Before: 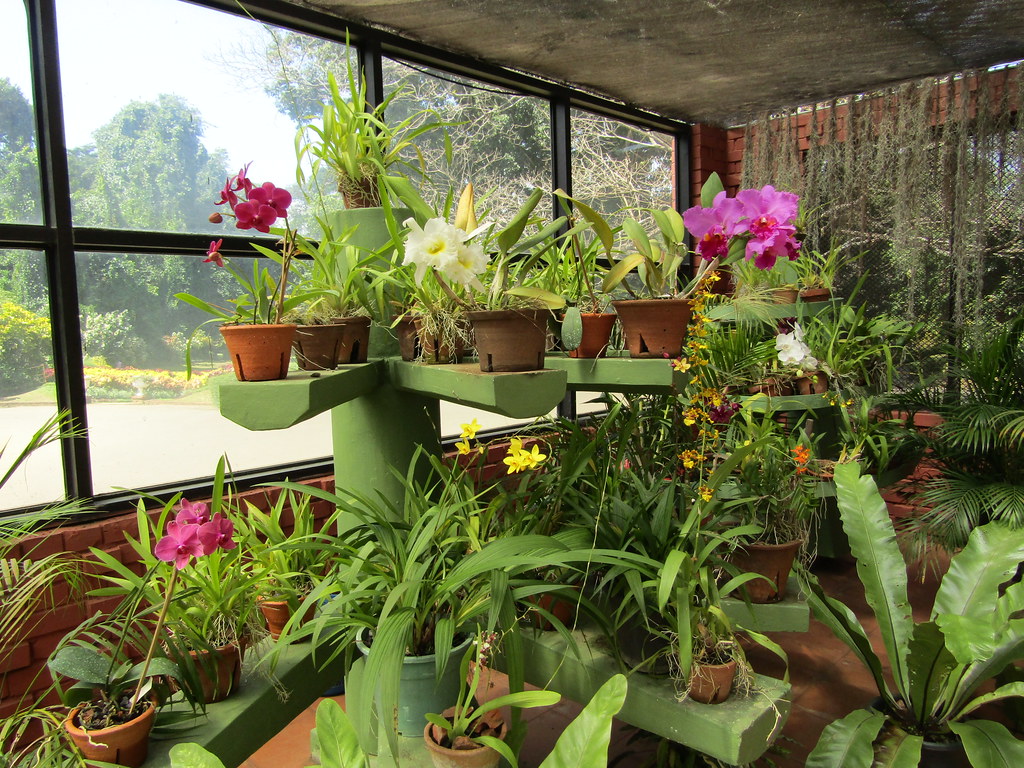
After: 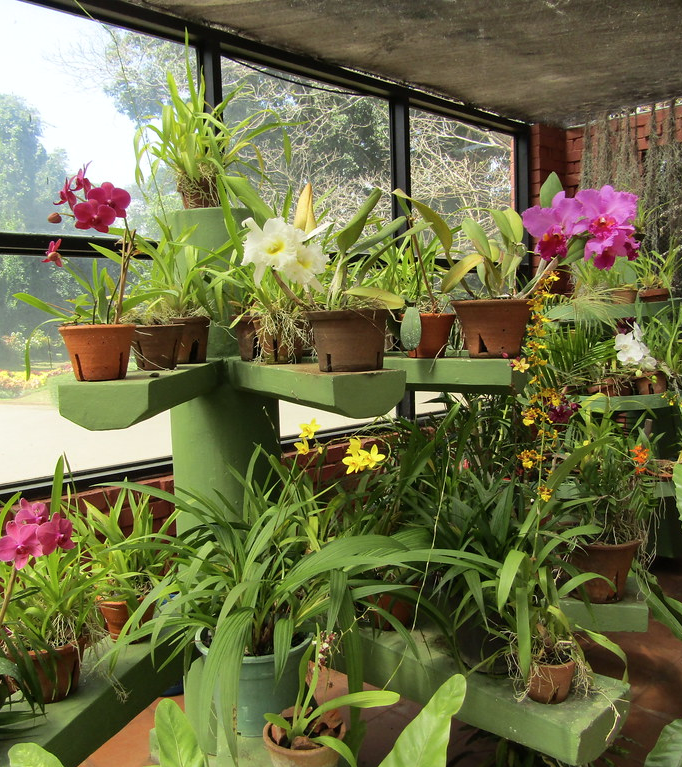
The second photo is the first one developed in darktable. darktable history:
crop and rotate: left 15.754%, right 17.579%
rotate and perspective: automatic cropping original format, crop left 0, crop top 0
contrast brightness saturation: saturation -0.05
